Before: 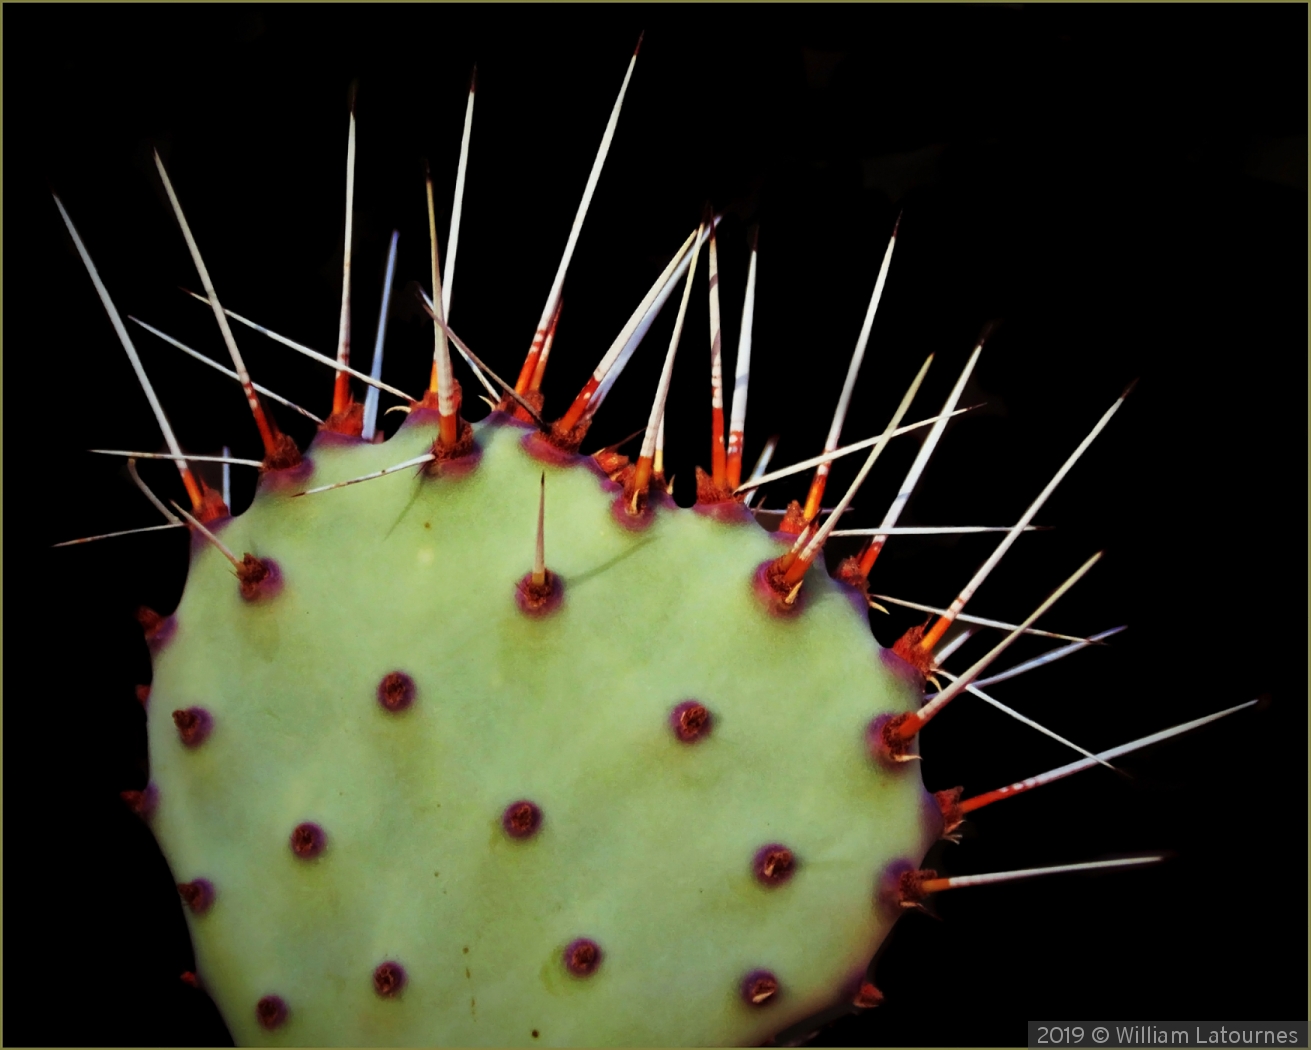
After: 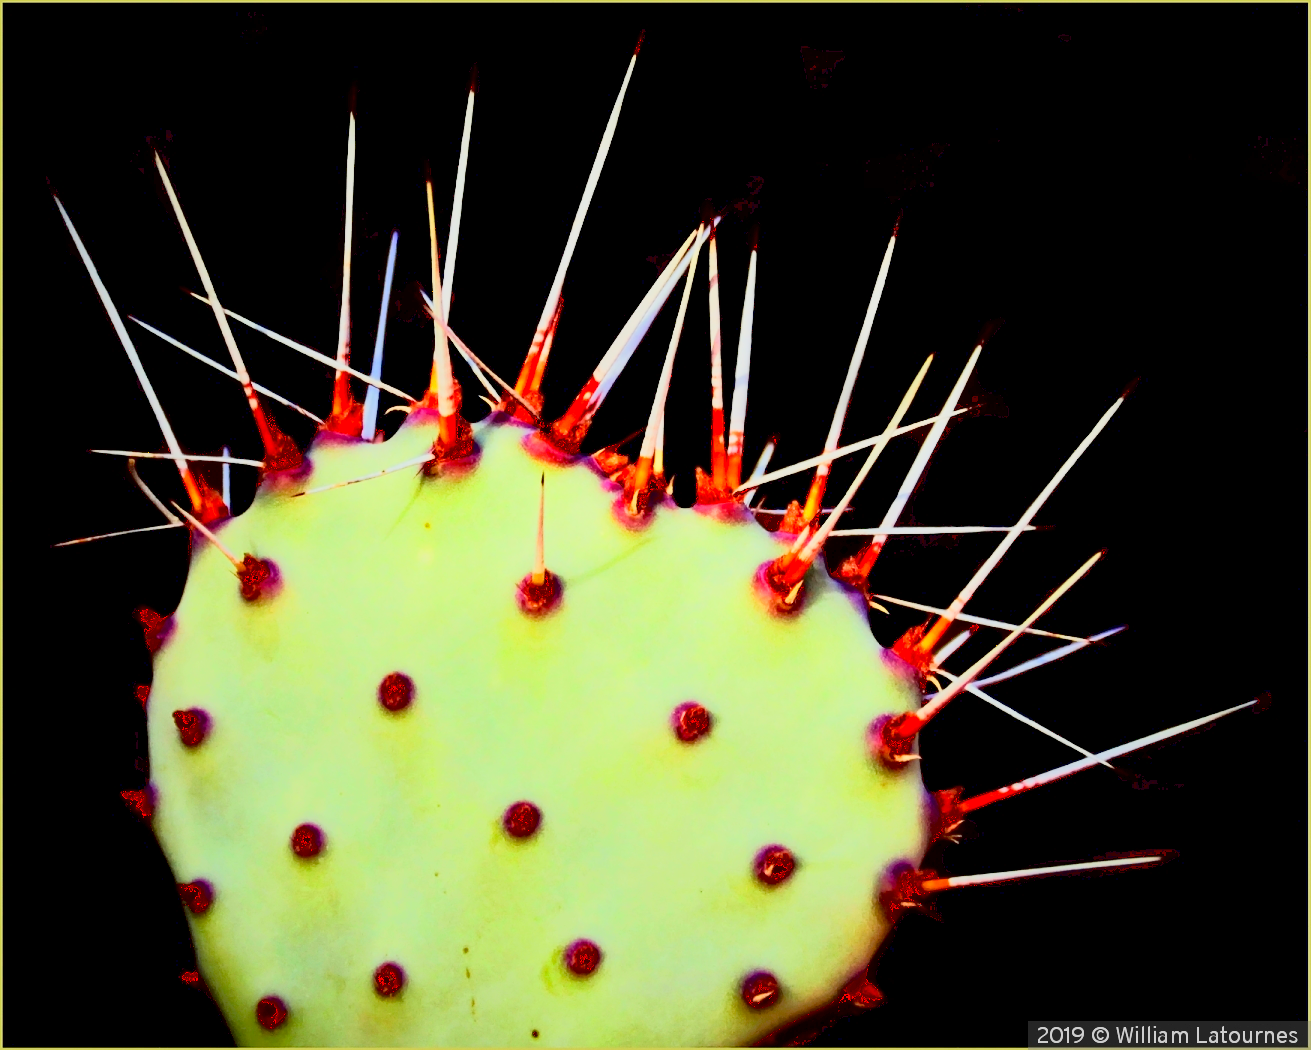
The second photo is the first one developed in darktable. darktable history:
shadows and highlights: radius 121.29, shadows 21.33, white point adjustment -9.54, highlights -15.11, soften with gaussian
exposure: black level correction 0.015, exposure 1.786 EV, compensate exposure bias true, compensate highlight preservation false
tone curve: curves: ch0 [(0, 0.032) (0.094, 0.08) (0.265, 0.208) (0.41, 0.417) (0.498, 0.496) (0.638, 0.673) (0.819, 0.841) (0.96, 0.899)]; ch1 [(0, 0) (0.161, 0.092) (0.37, 0.302) (0.417, 0.434) (0.495, 0.498) (0.576, 0.589) (0.725, 0.765) (1, 1)]; ch2 [(0, 0) (0.352, 0.403) (0.45, 0.469) (0.521, 0.515) (0.59, 0.579) (1, 1)]
